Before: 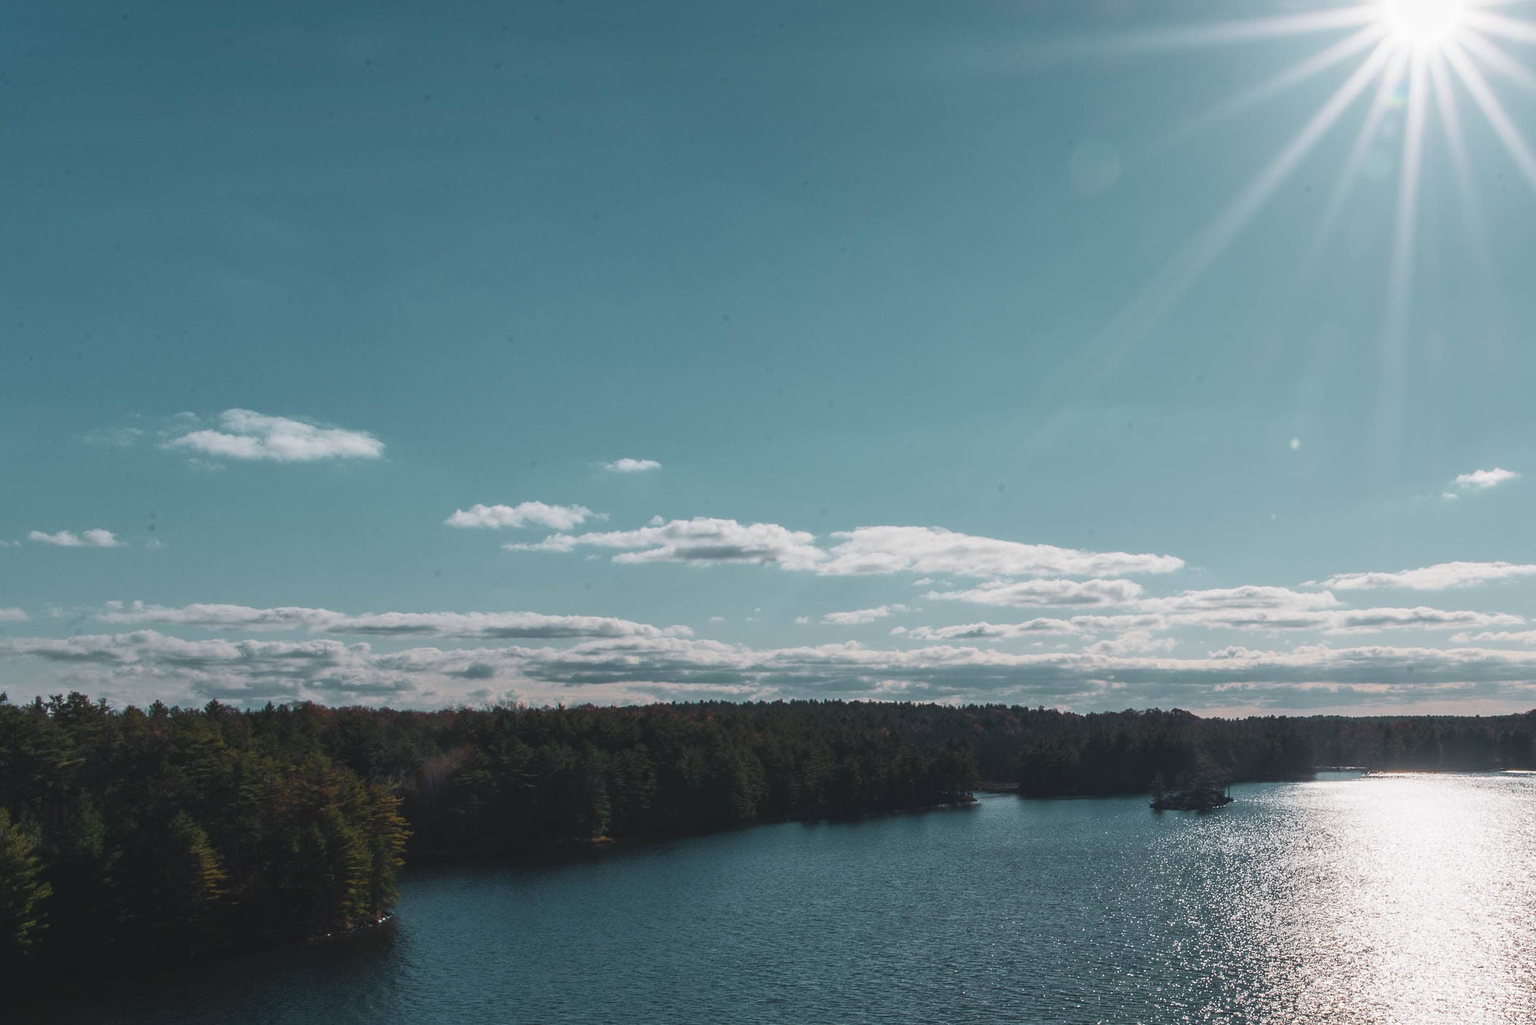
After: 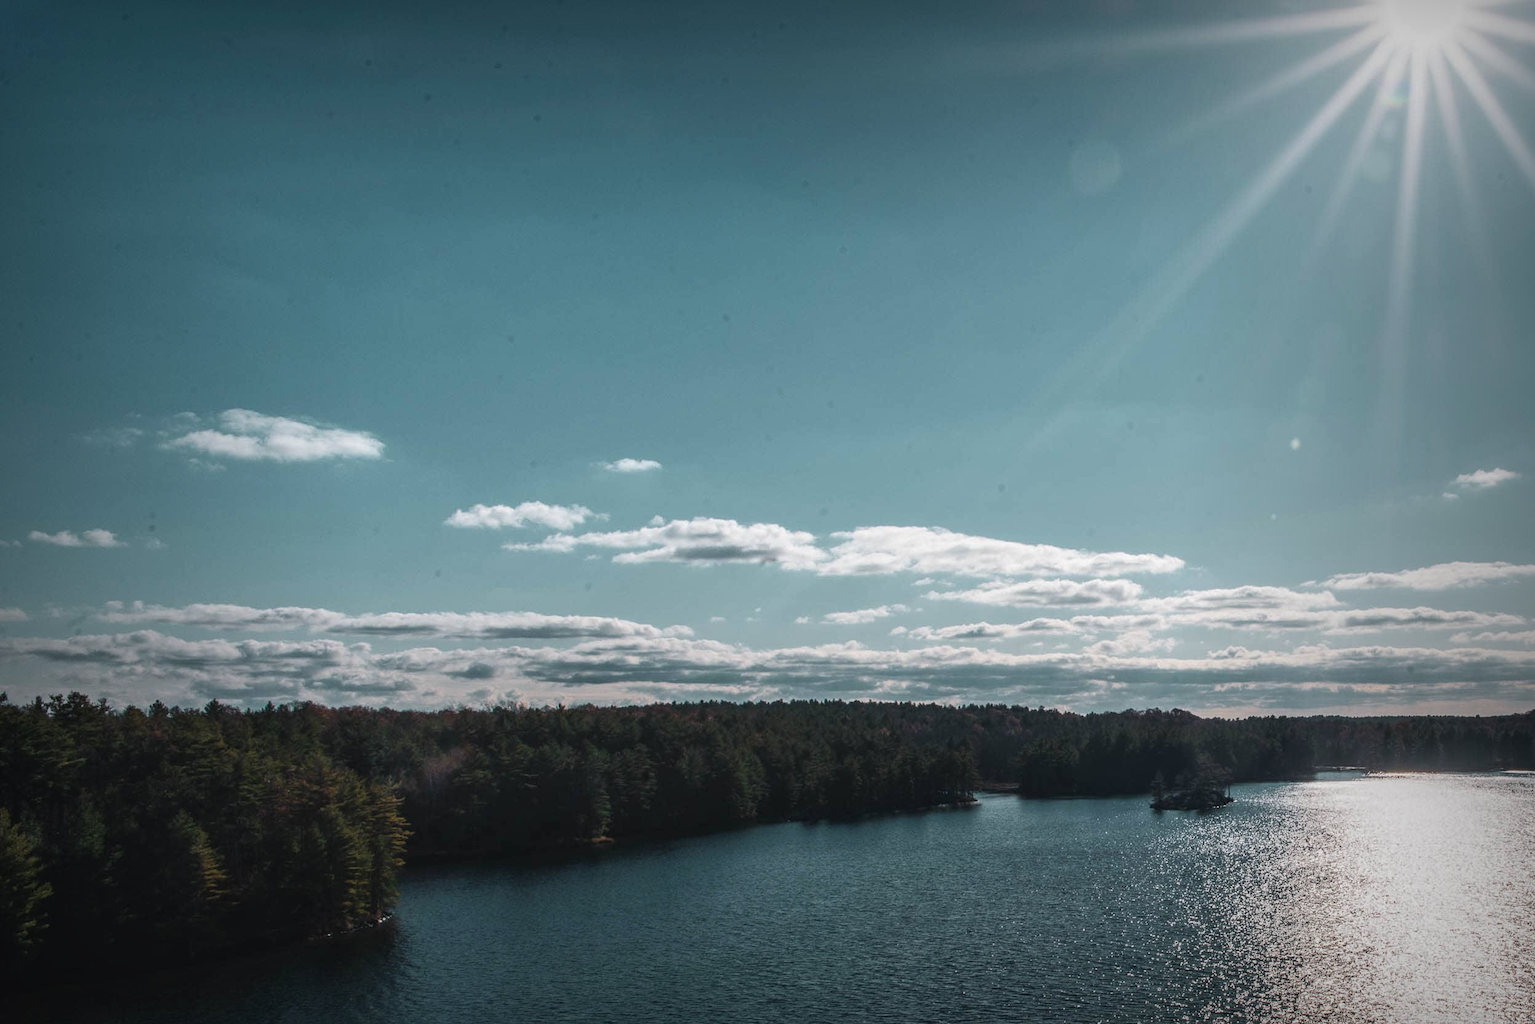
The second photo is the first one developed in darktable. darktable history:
vignetting: fall-off start 53.2%, brightness -0.594, saturation 0, automatic ratio true, width/height ratio 1.313, shape 0.22, unbound false
local contrast: detail 140%
